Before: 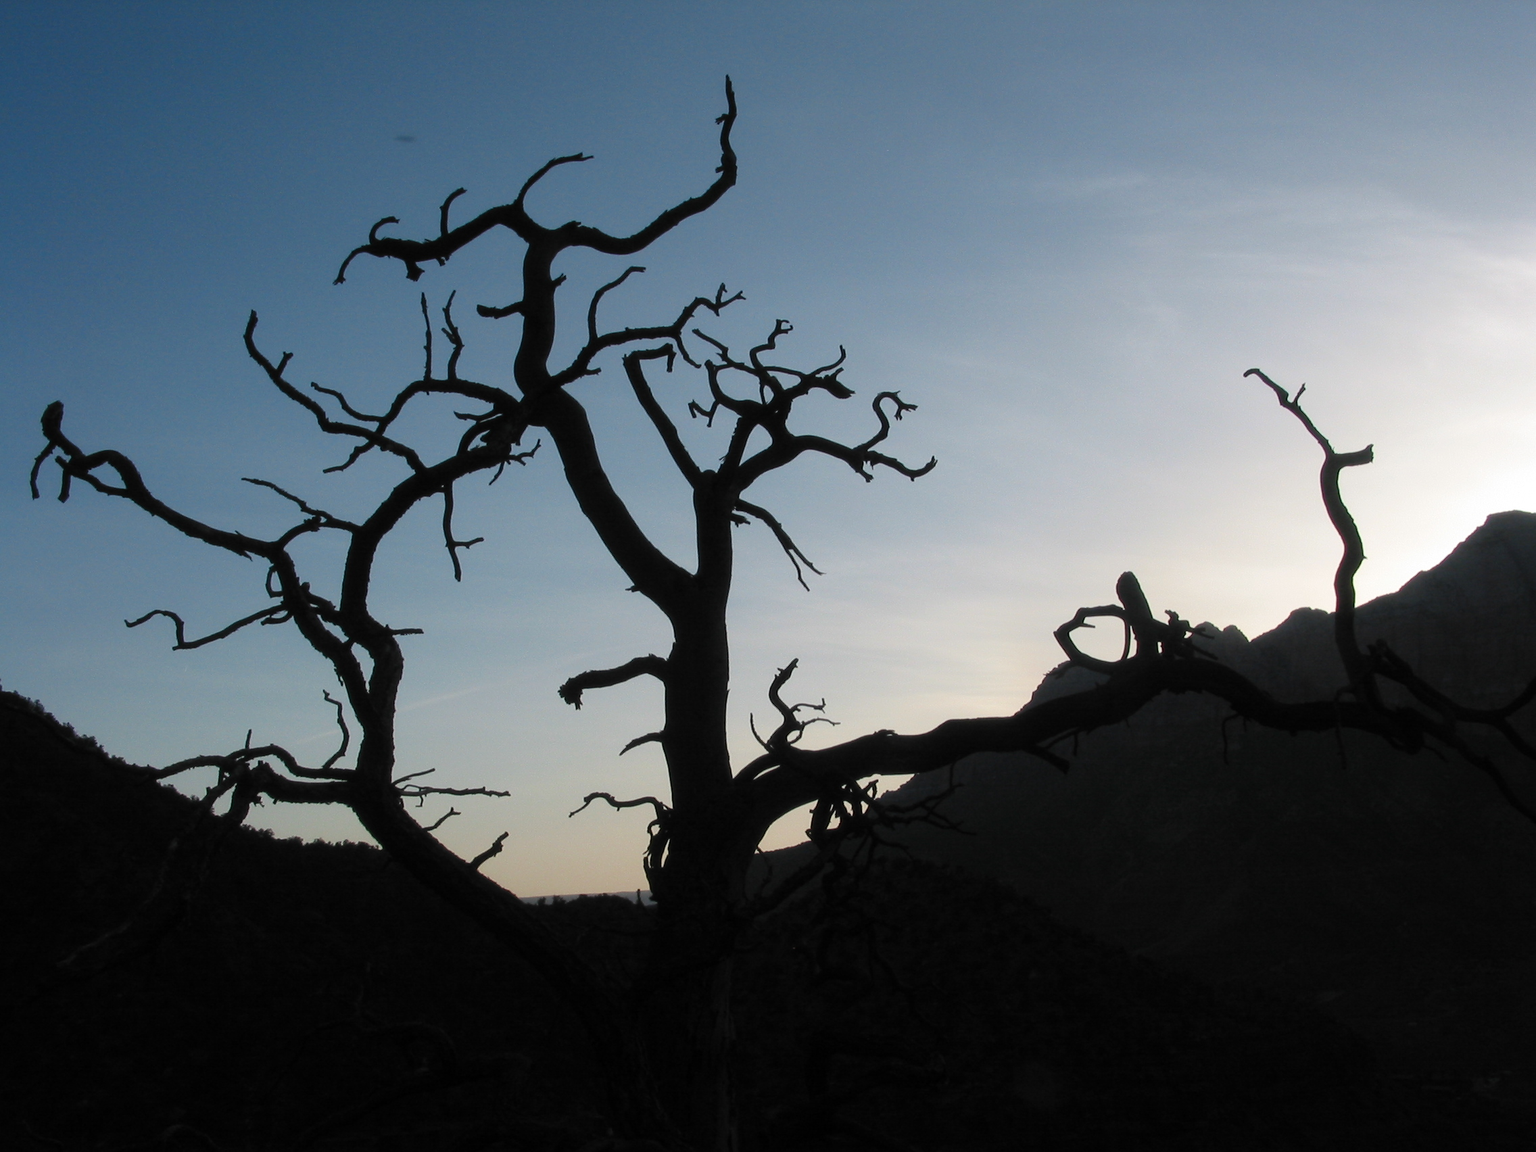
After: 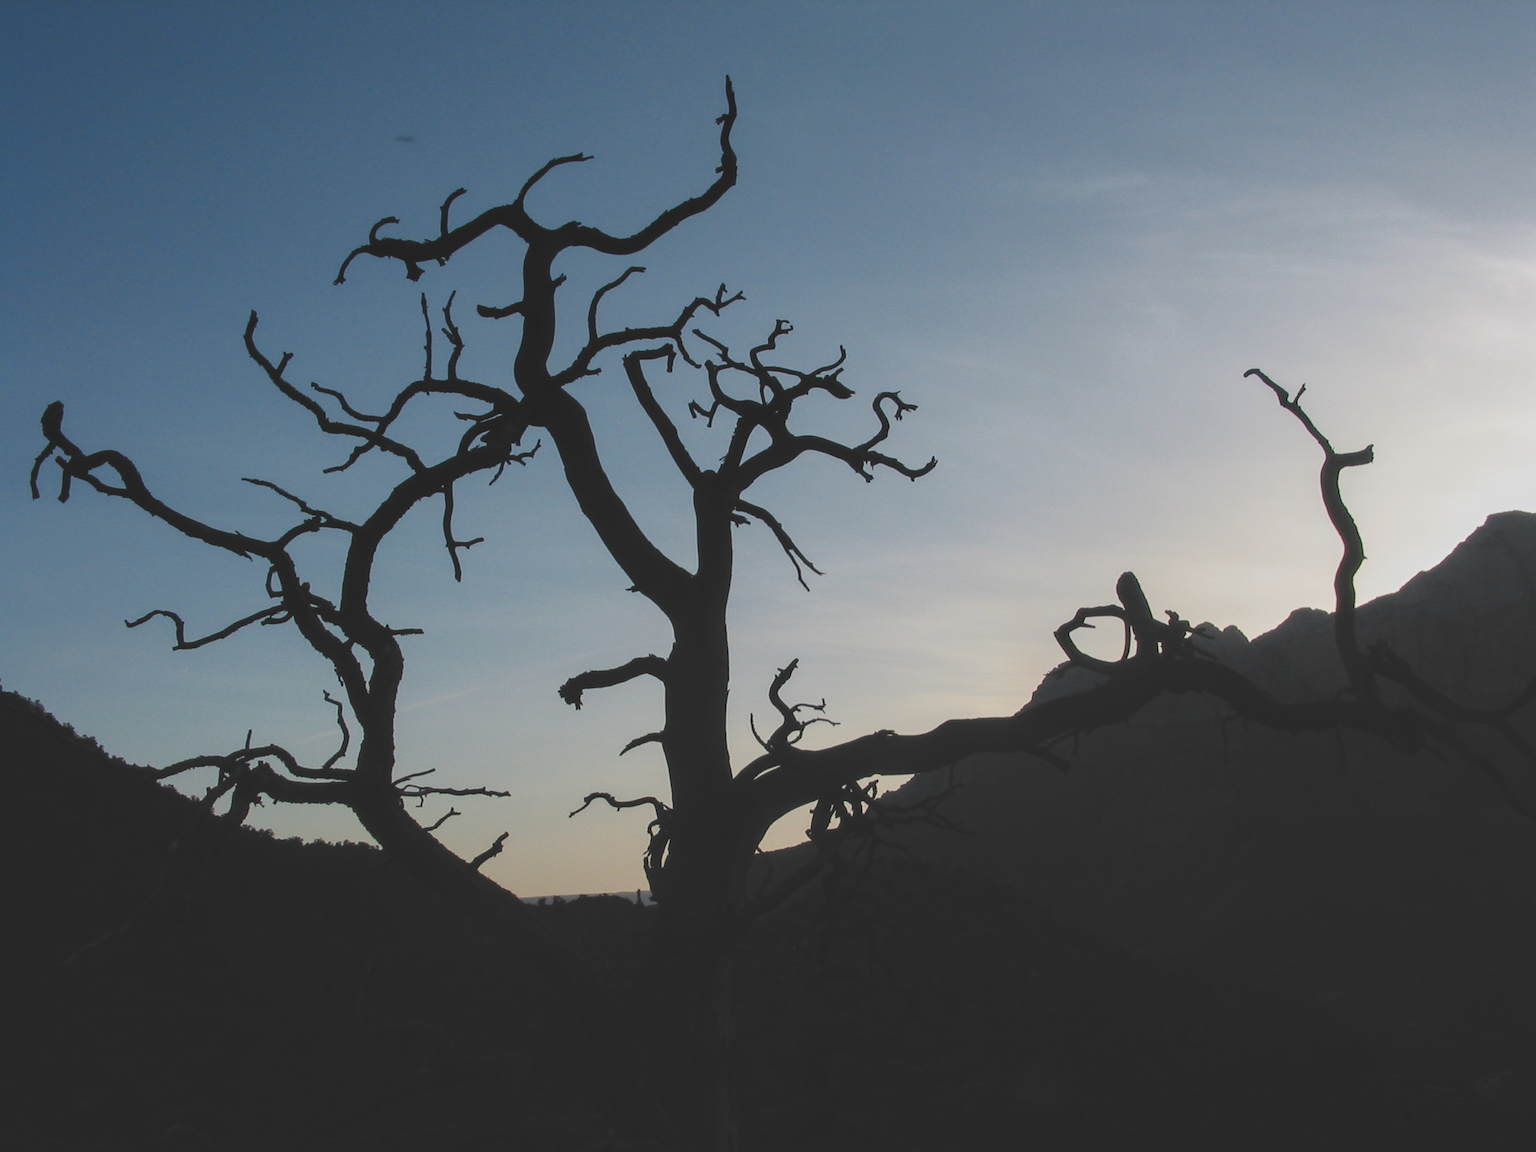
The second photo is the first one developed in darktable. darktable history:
local contrast: on, module defaults
exposure: black level correction -0.014, exposure -0.193 EV, compensate highlight preservation false
contrast brightness saturation: contrast -0.11
